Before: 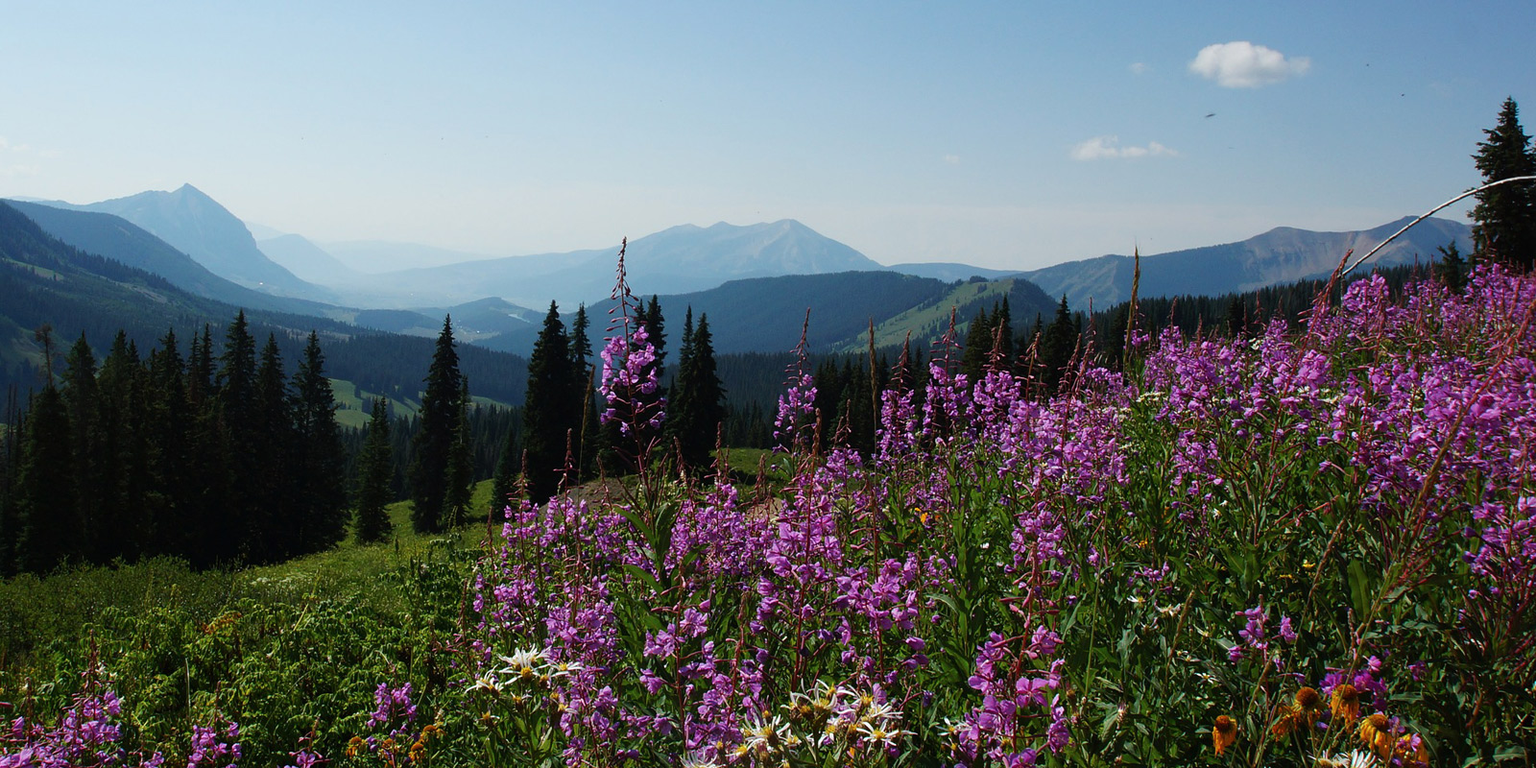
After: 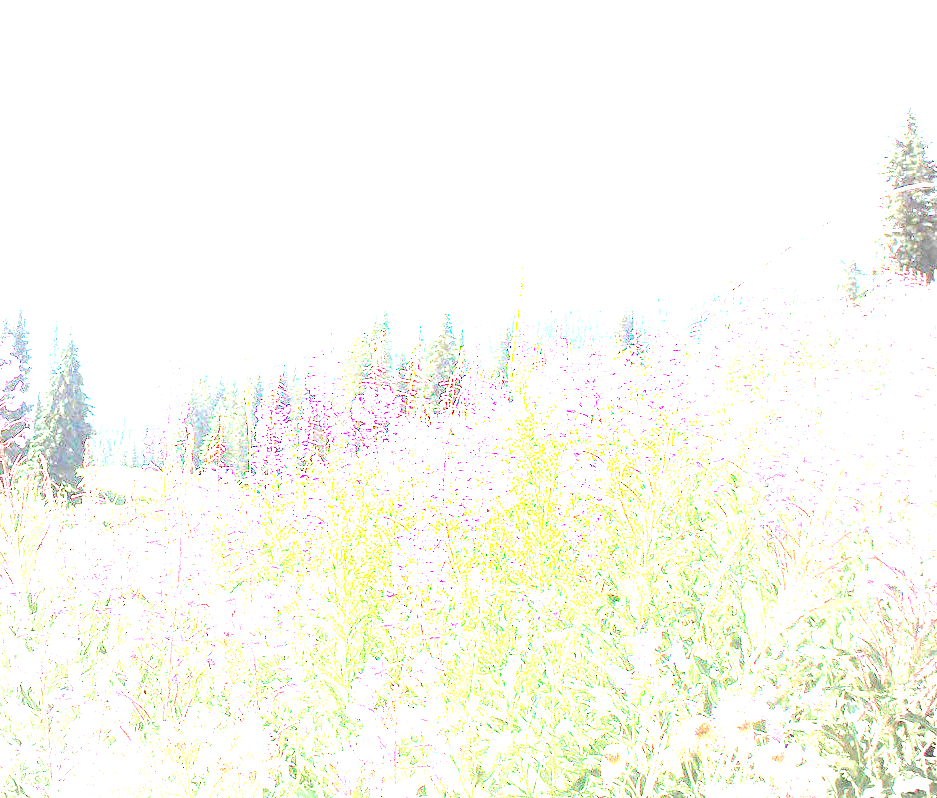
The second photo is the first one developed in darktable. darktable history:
exposure: exposure 7.935 EV, compensate highlight preservation false
vignetting: fall-off start 72.16%, fall-off radius 107.41%, center (-0.054, -0.356), width/height ratio 0.728
crop: left 41.417%
